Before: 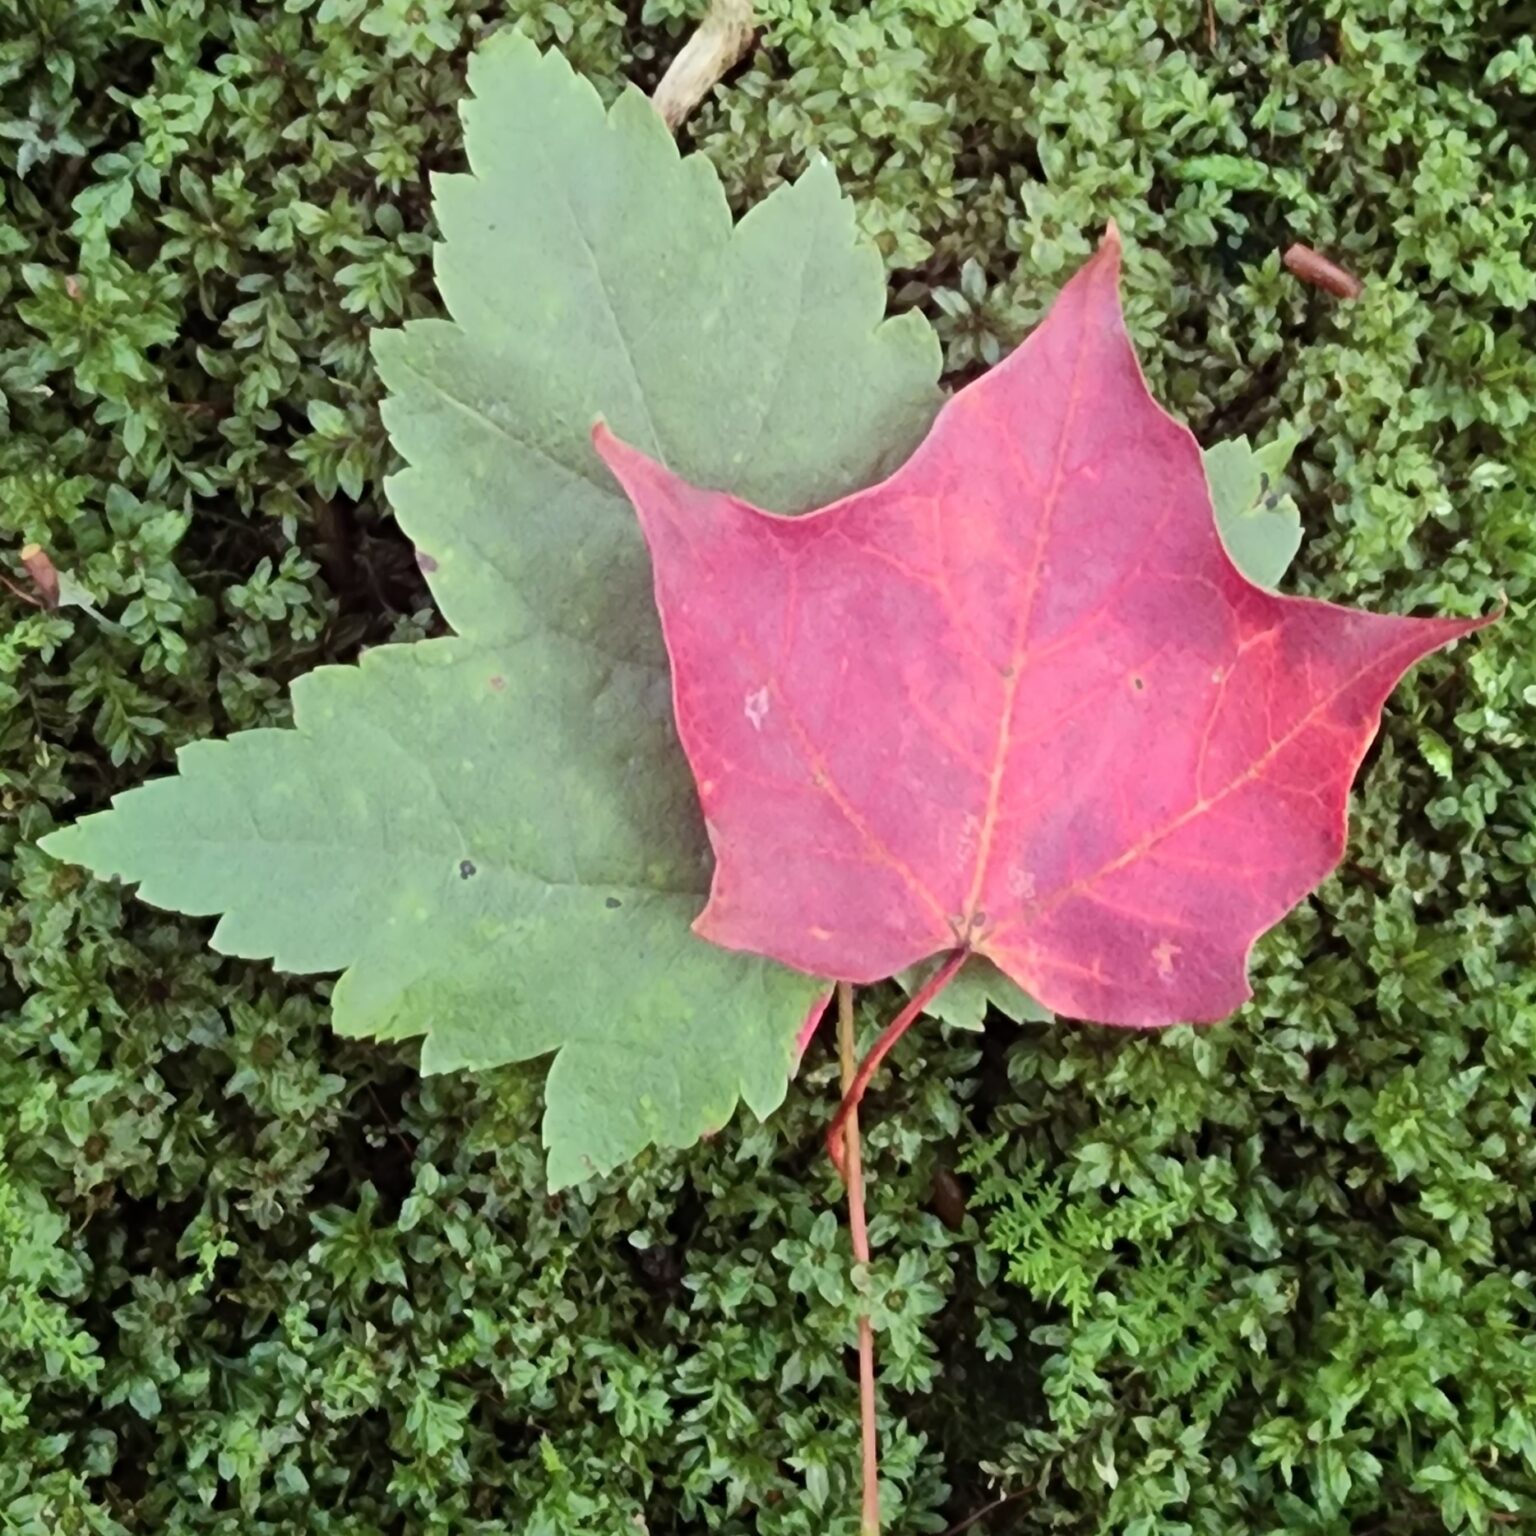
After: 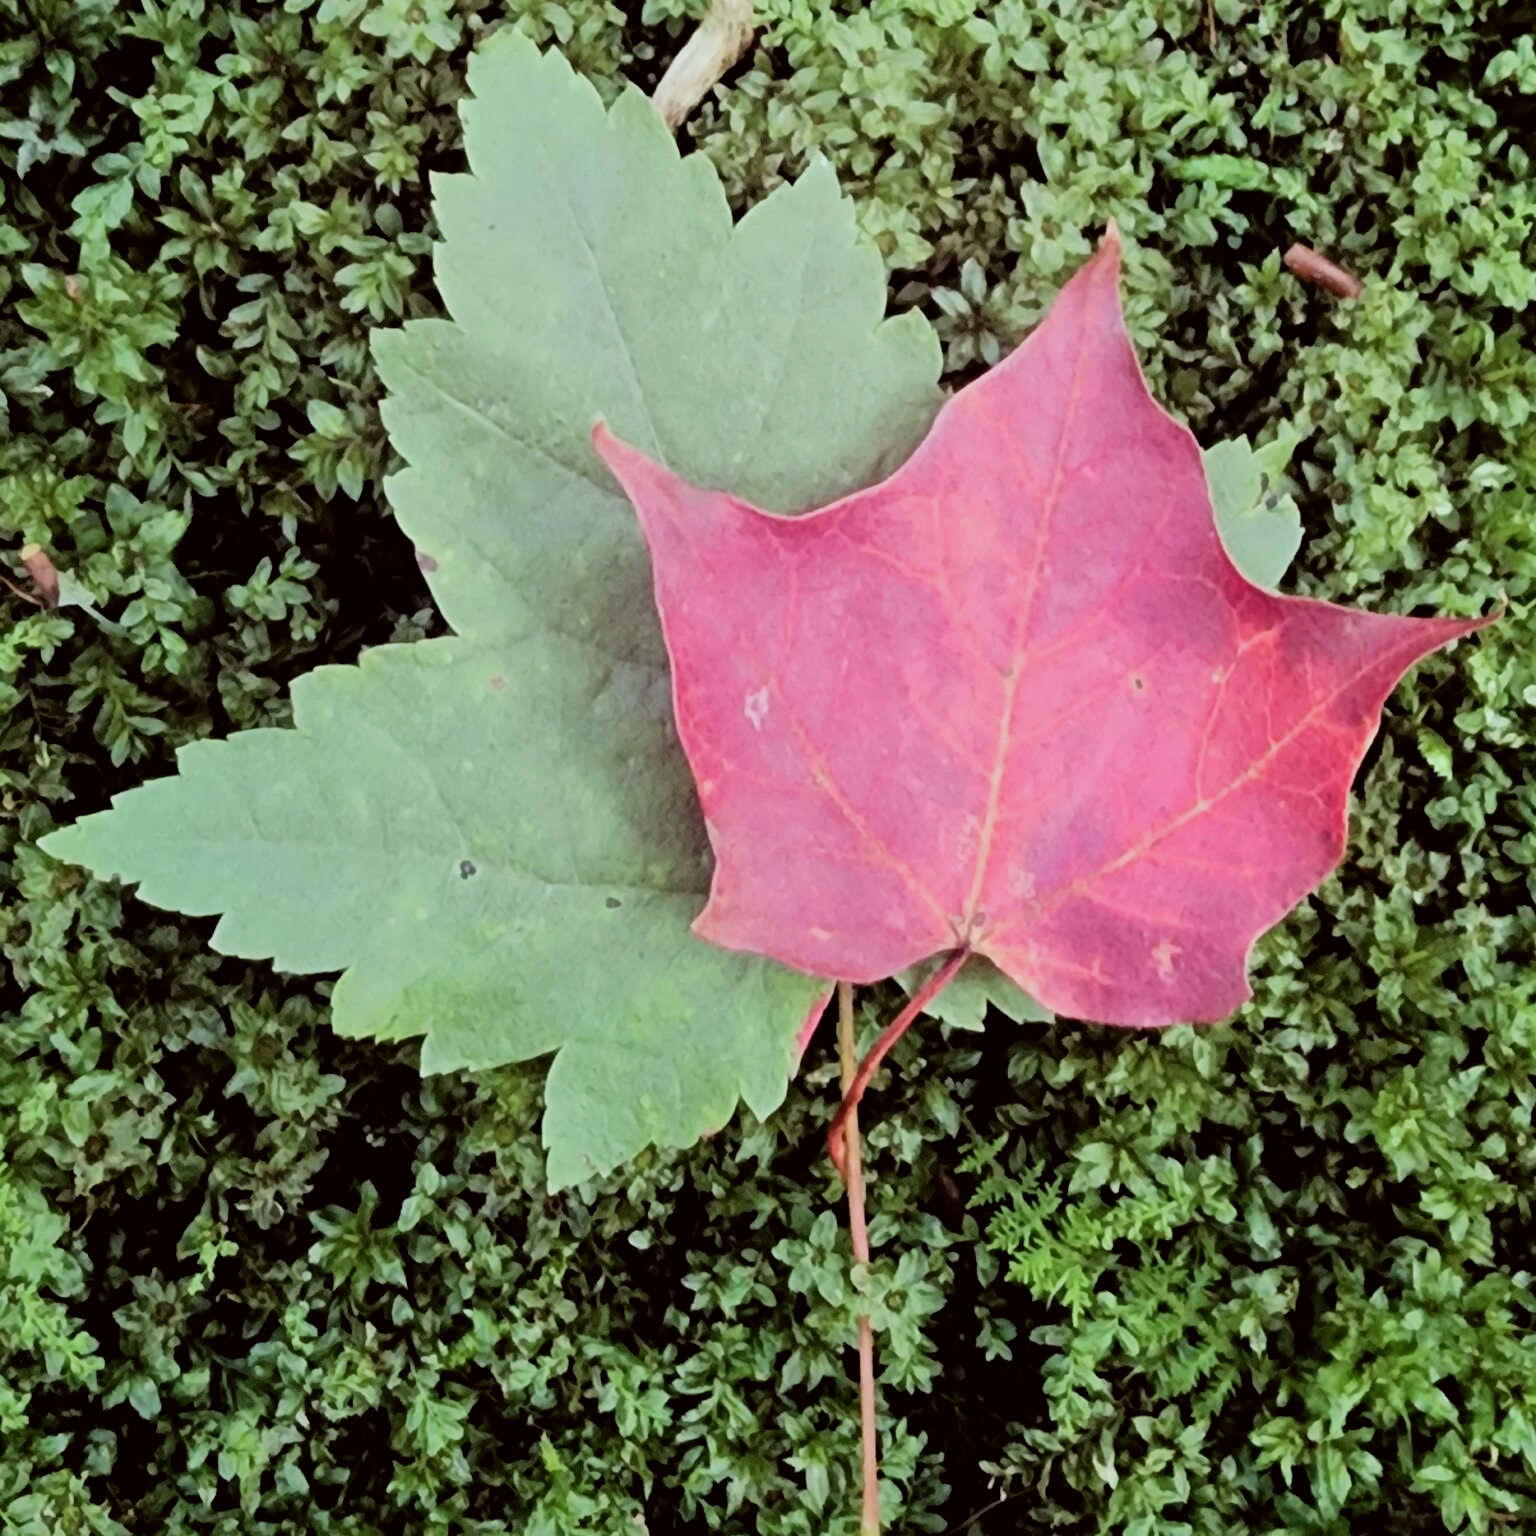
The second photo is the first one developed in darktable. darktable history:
color correction: highlights a* -2.91, highlights b* -2.66, shadows a* 2.41, shadows b* 2.76
exposure: black level correction 0.001, compensate highlight preservation false
filmic rgb: black relative exposure -5.12 EV, white relative exposure 3.54 EV, hardness 3.17, contrast 1.197, highlights saturation mix -31.36%
contrast equalizer: y [[0.5 ×6], [0.5 ×6], [0.5, 0.5, 0.501, 0.545, 0.707, 0.863], [0 ×6], [0 ×6]]
